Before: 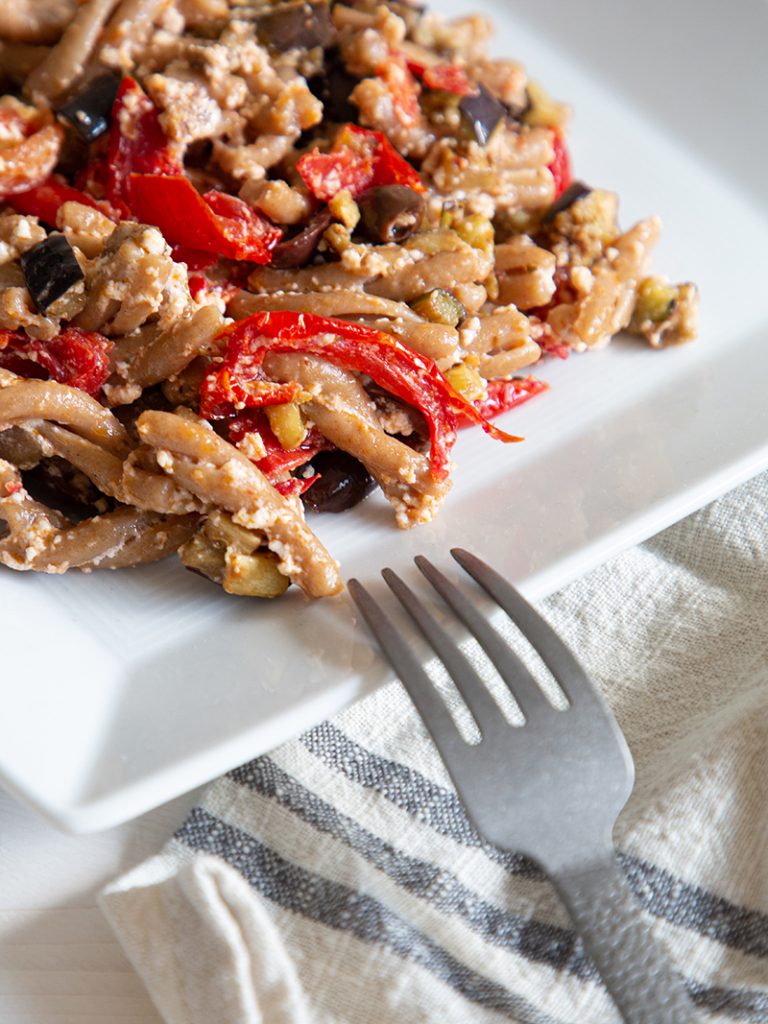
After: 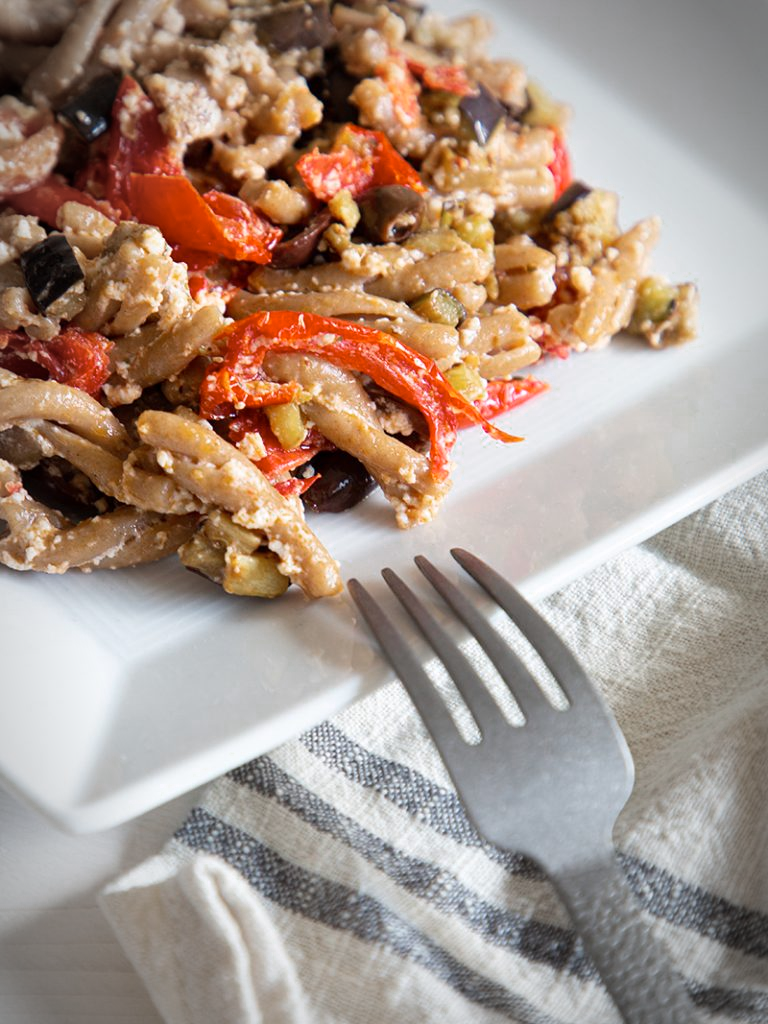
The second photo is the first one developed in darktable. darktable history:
vignetting: automatic ratio true
color zones: curves: ch0 [(0, 0.558) (0.143, 0.548) (0.286, 0.447) (0.429, 0.259) (0.571, 0.5) (0.714, 0.5) (0.857, 0.593) (1, 0.558)]; ch1 [(0, 0.543) (0.01, 0.544) (0.12, 0.492) (0.248, 0.458) (0.5, 0.534) (0.748, 0.5) (0.99, 0.469) (1, 0.543)]; ch2 [(0, 0.507) (0.143, 0.522) (0.286, 0.505) (0.429, 0.5) (0.571, 0.5) (0.714, 0.5) (0.857, 0.5) (1, 0.507)]
